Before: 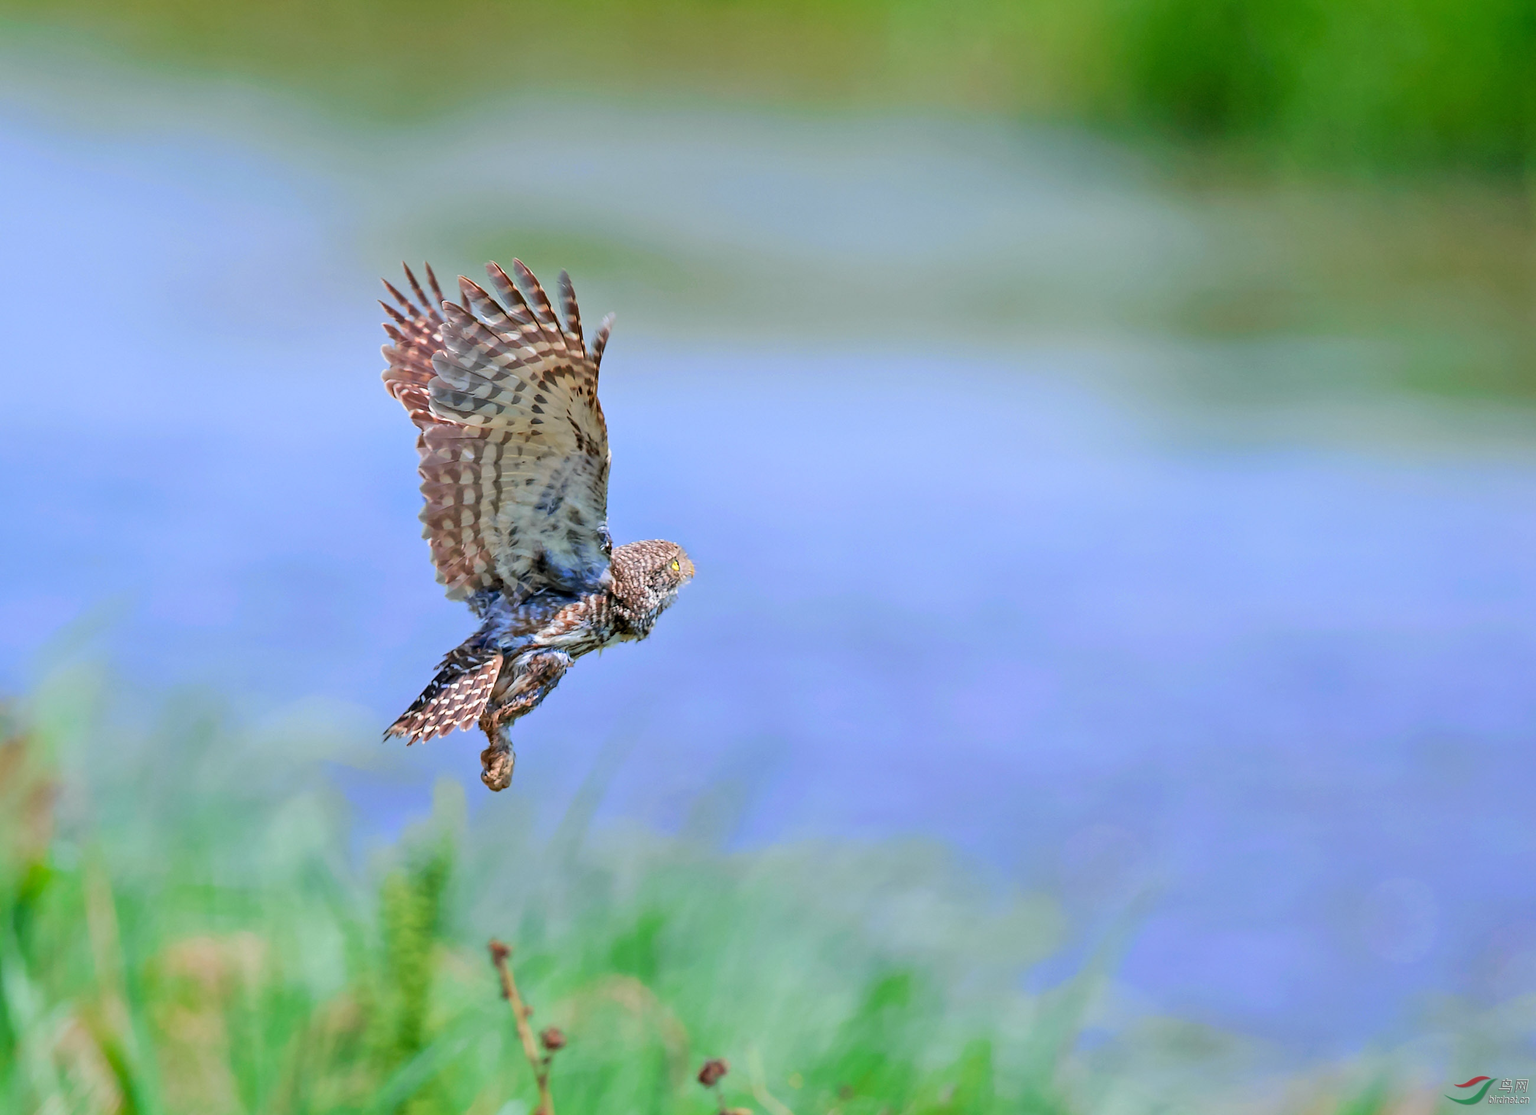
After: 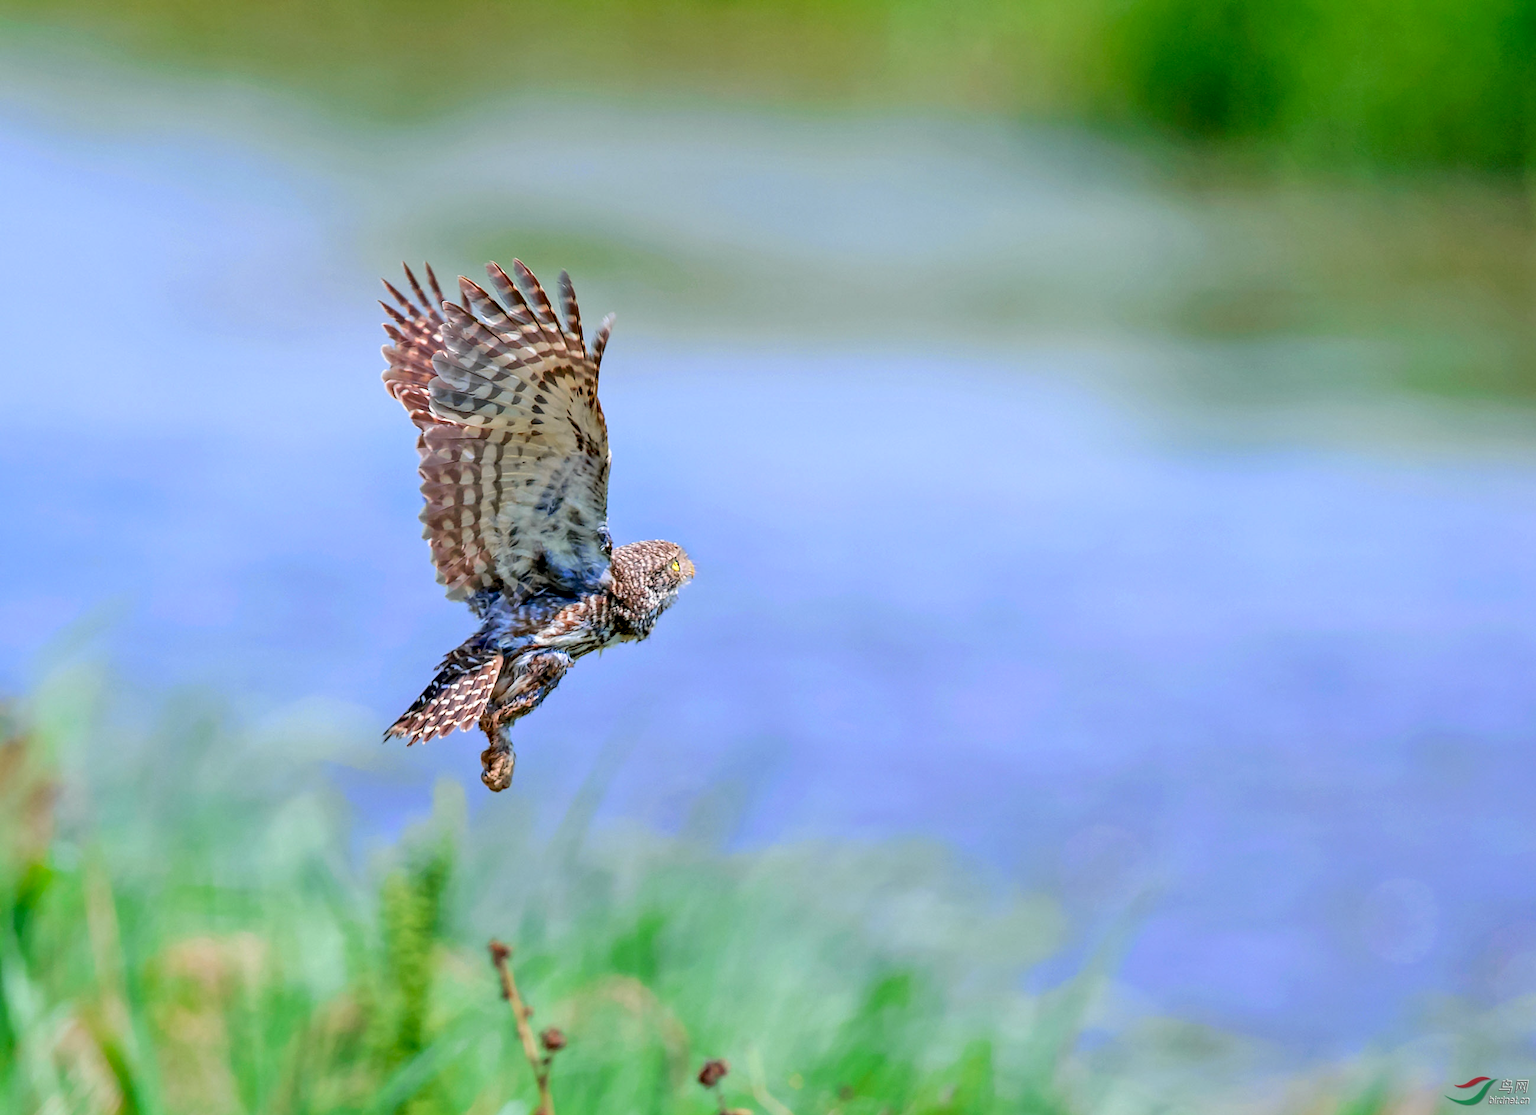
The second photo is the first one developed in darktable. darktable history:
exposure: black level correction 0.009, exposure 0.116 EV, compensate highlight preservation false
local contrast: on, module defaults
